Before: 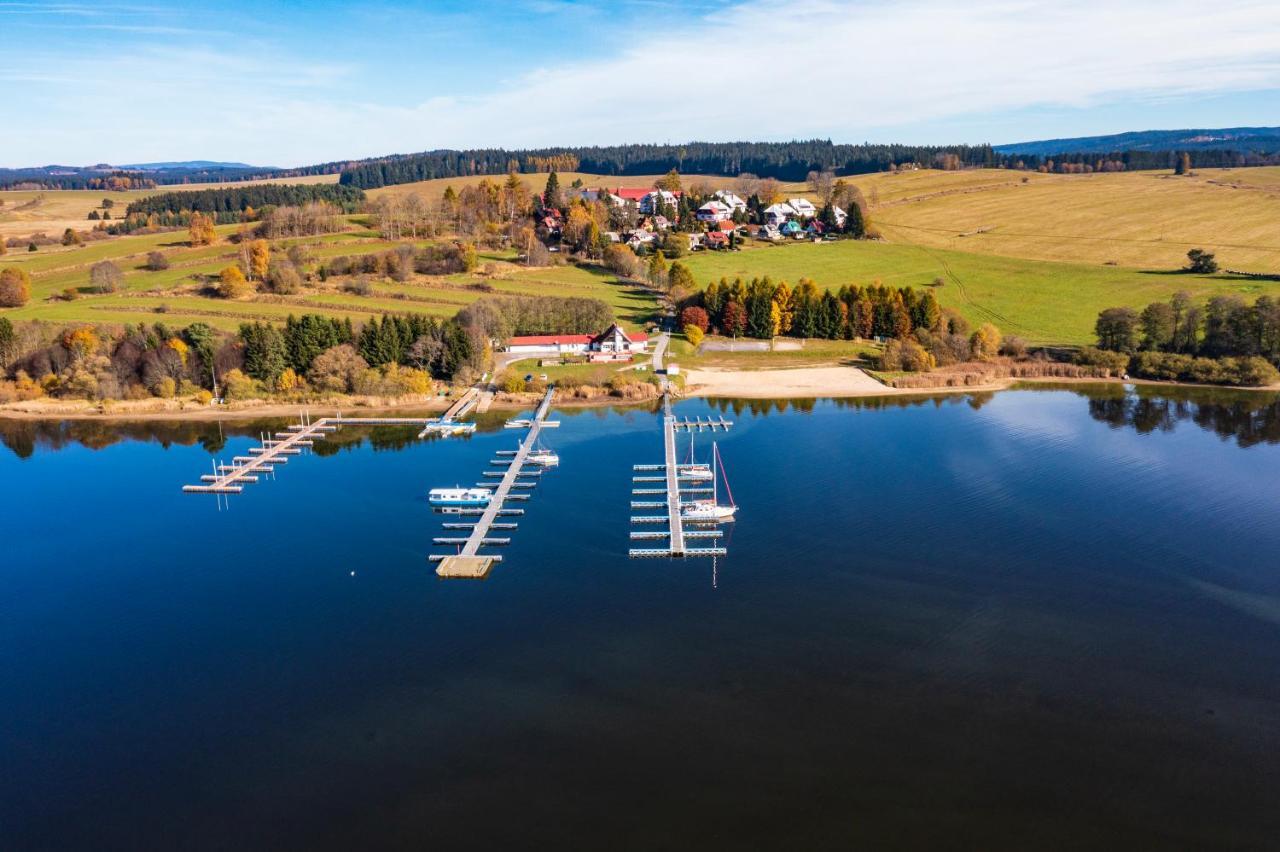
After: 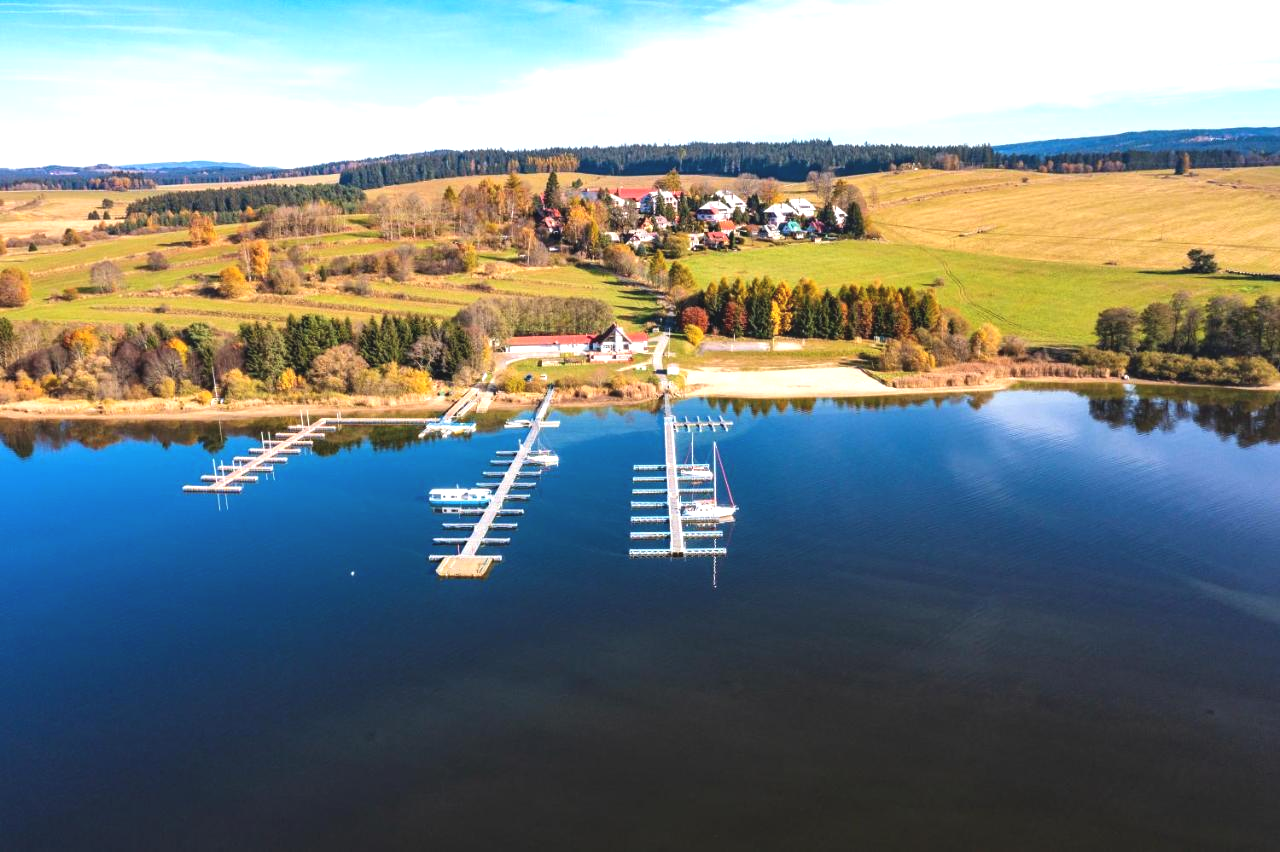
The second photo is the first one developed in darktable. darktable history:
exposure: black level correction -0.005, exposure 0.614 EV, compensate highlight preservation false
